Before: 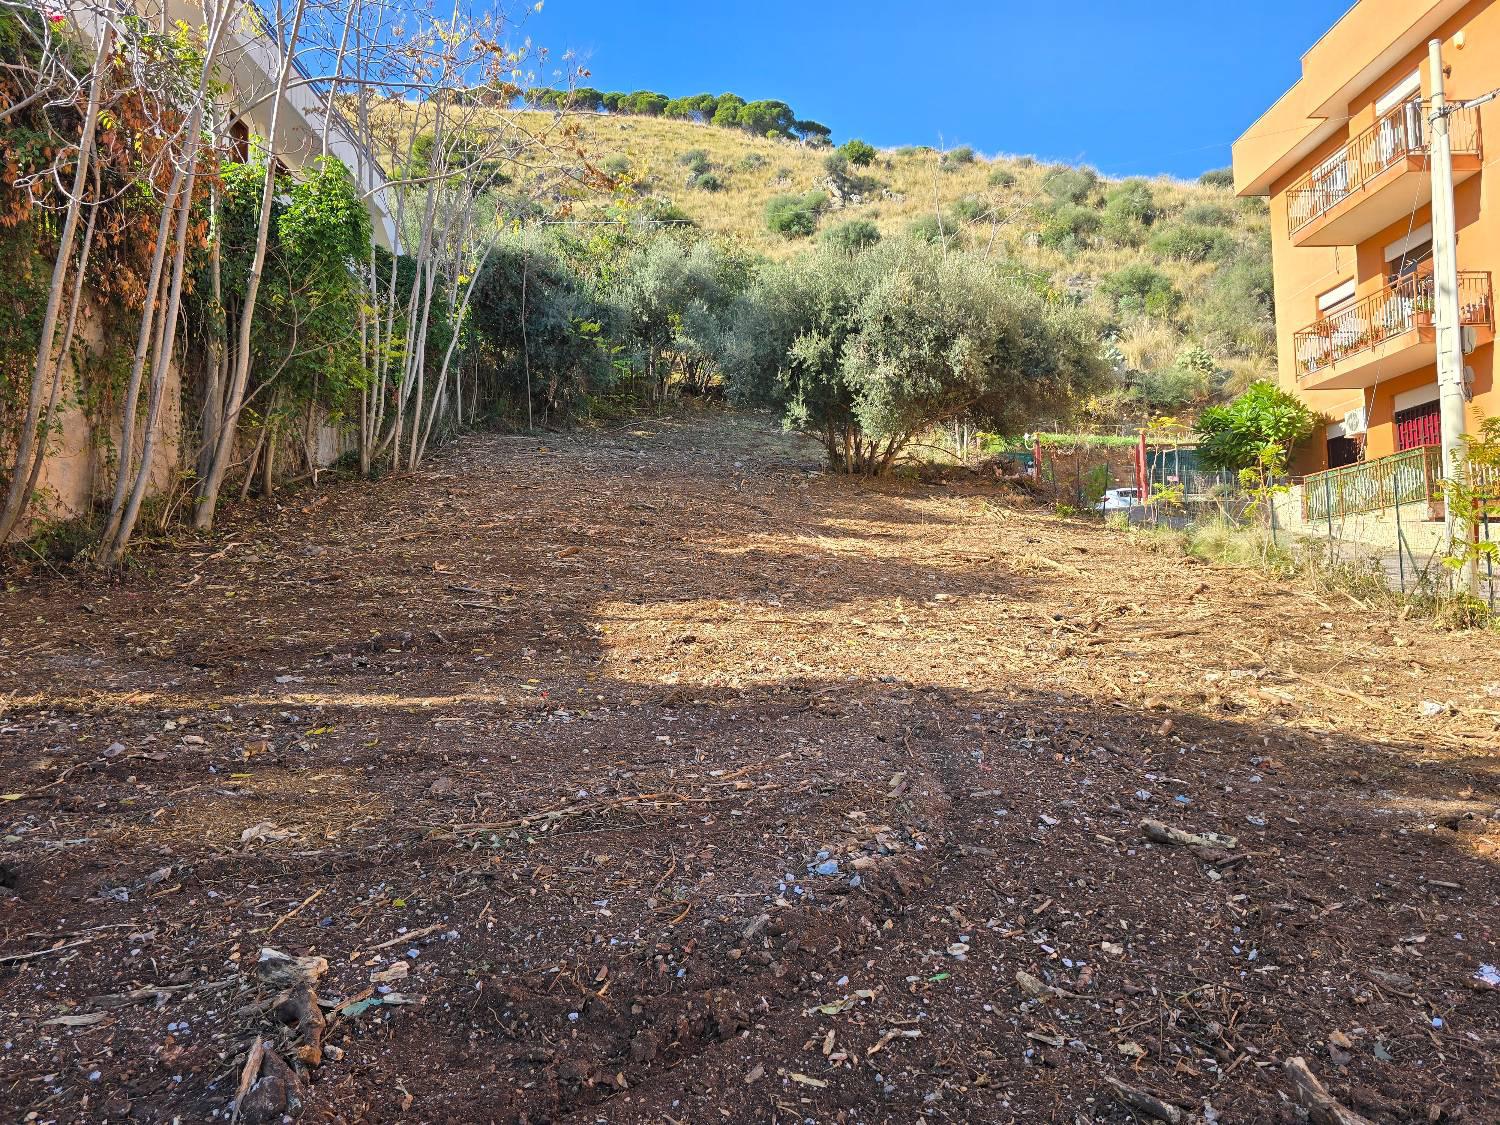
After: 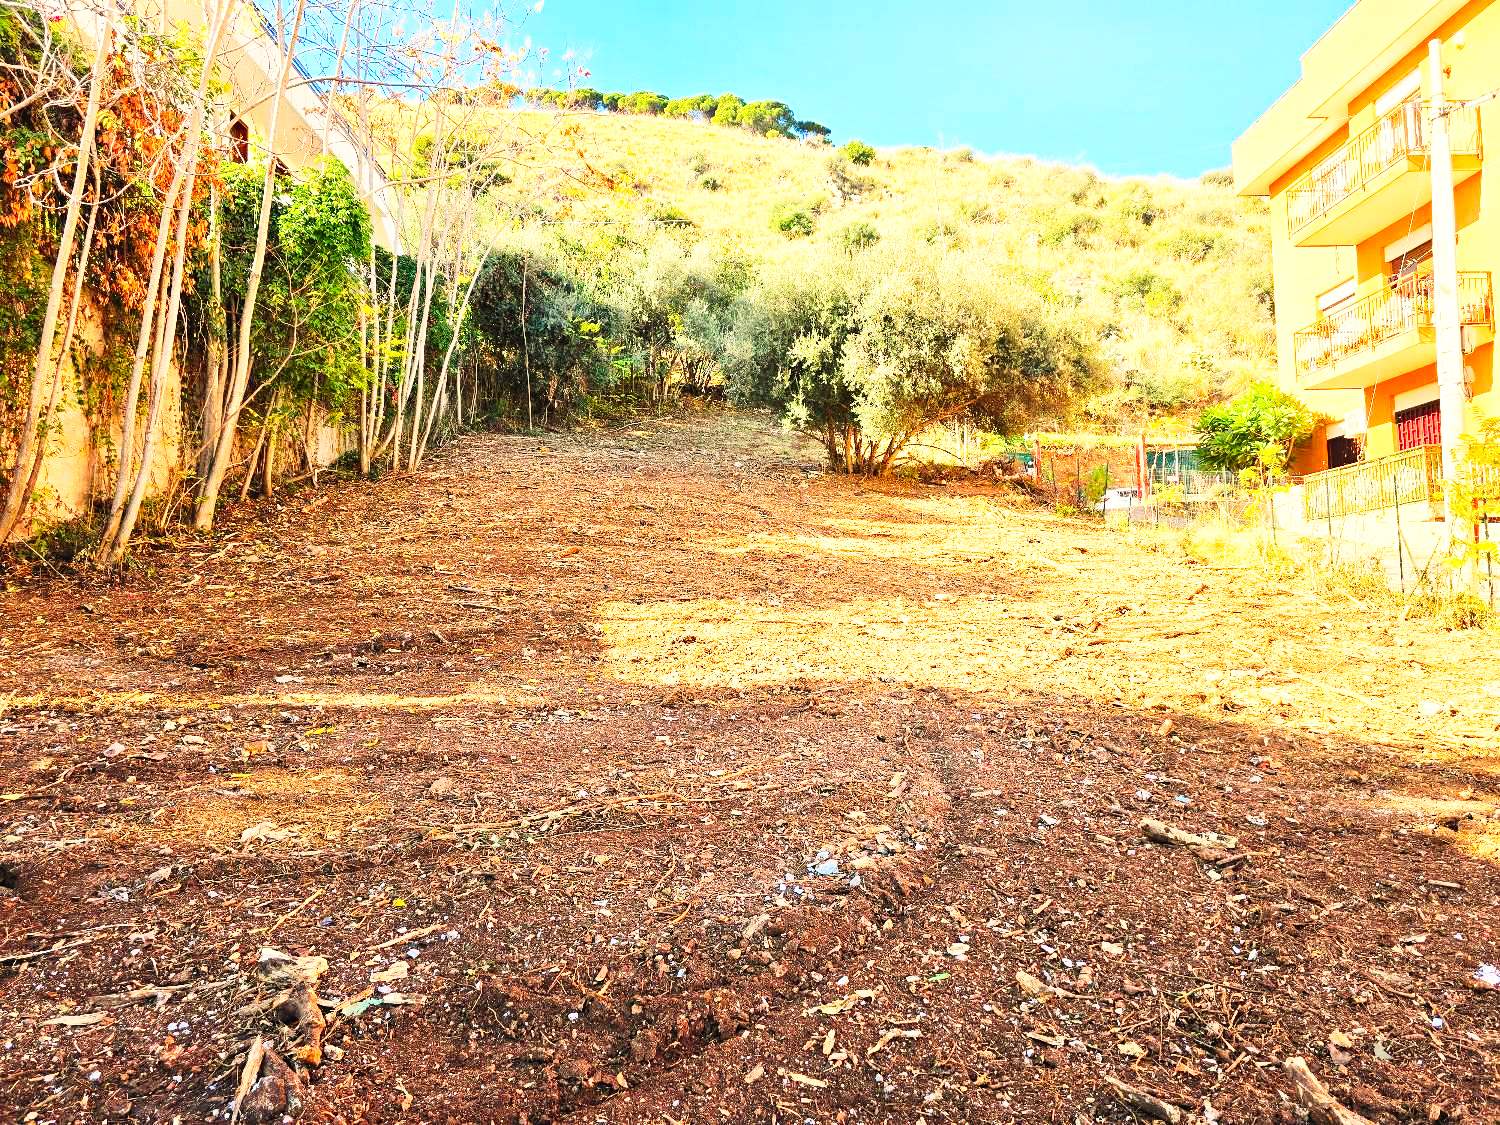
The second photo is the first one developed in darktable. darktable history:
contrast brightness saturation: contrast 0.2, brightness 0.16, saturation 0.22
base curve: curves: ch0 [(0, 0) (0.007, 0.004) (0.027, 0.03) (0.046, 0.07) (0.207, 0.54) (0.442, 0.872) (0.673, 0.972) (1, 1)], preserve colors none
white balance: red 1.123, blue 0.83
